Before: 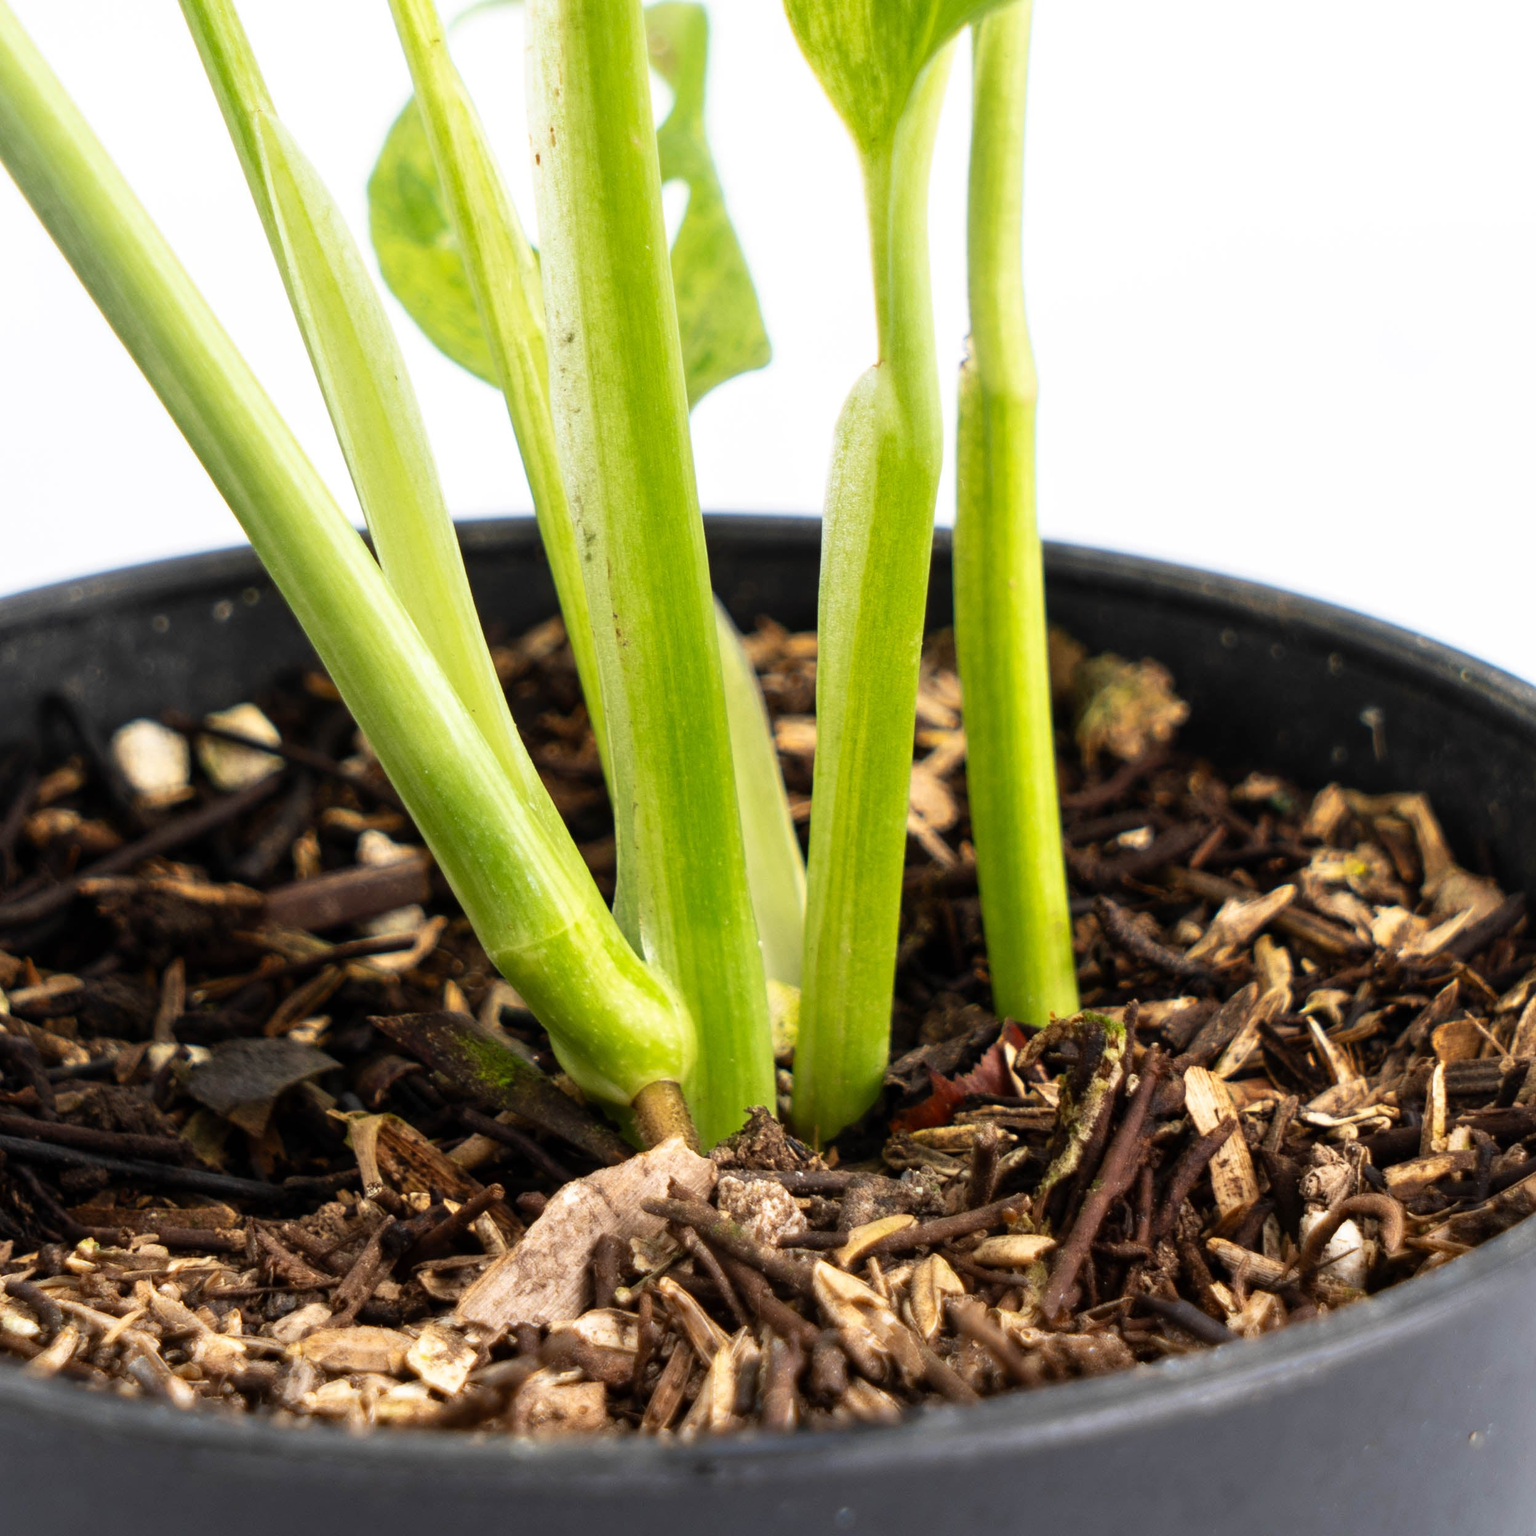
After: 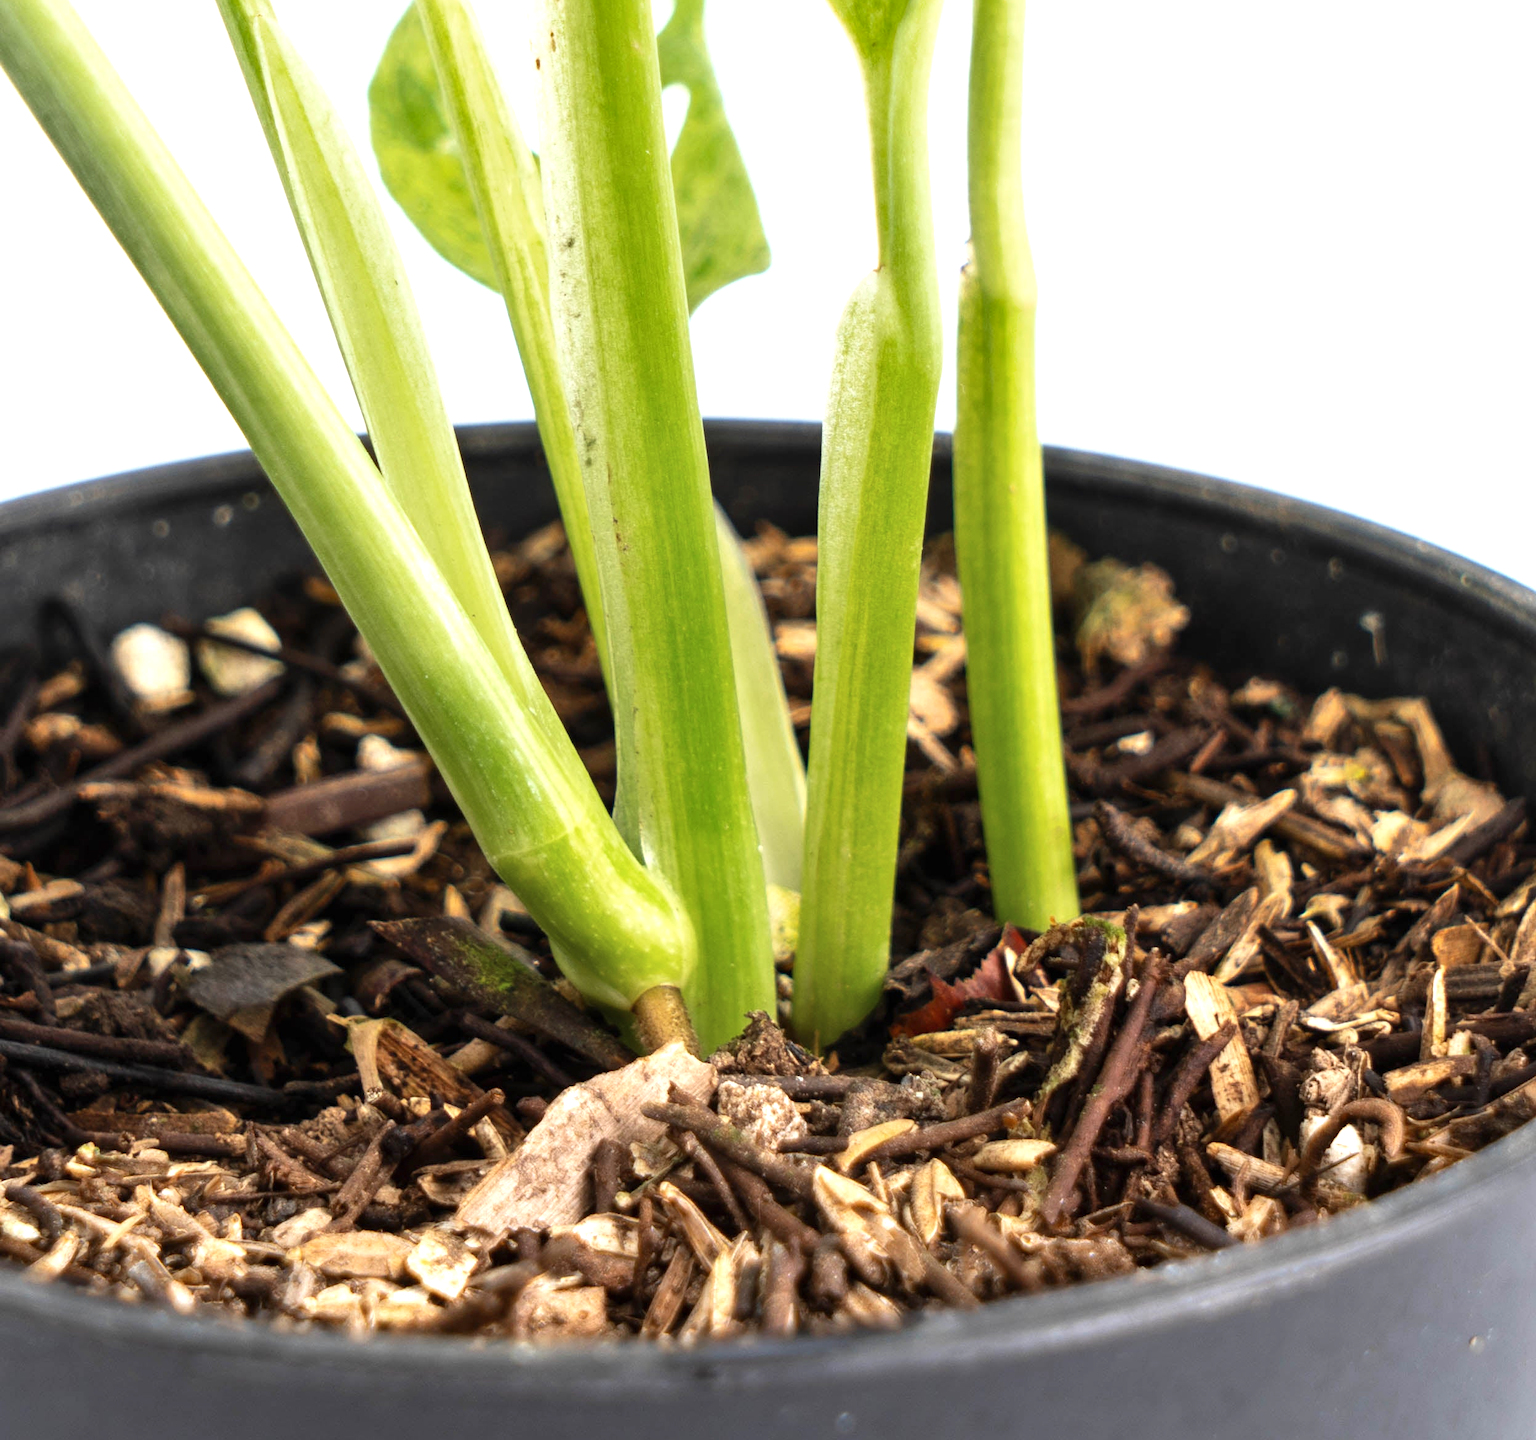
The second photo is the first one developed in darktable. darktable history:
crop and rotate: top 6.25%
exposure: black level correction 0, exposure 0.5 EV, compensate highlight preservation false
color zones: curves: ch0 [(0, 0.5) (0.143, 0.5) (0.286, 0.456) (0.429, 0.5) (0.571, 0.5) (0.714, 0.5) (0.857, 0.5) (1, 0.5)]; ch1 [(0, 0.5) (0.143, 0.5) (0.286, 0.422) (0.429, 0.5) (0.571, 0.5) (0.714, 0.5) (0.857, 0.5) (1, 0.5)]
shadows and highlights: shadows 37.27, highlights -28.18, soften with gaussian
